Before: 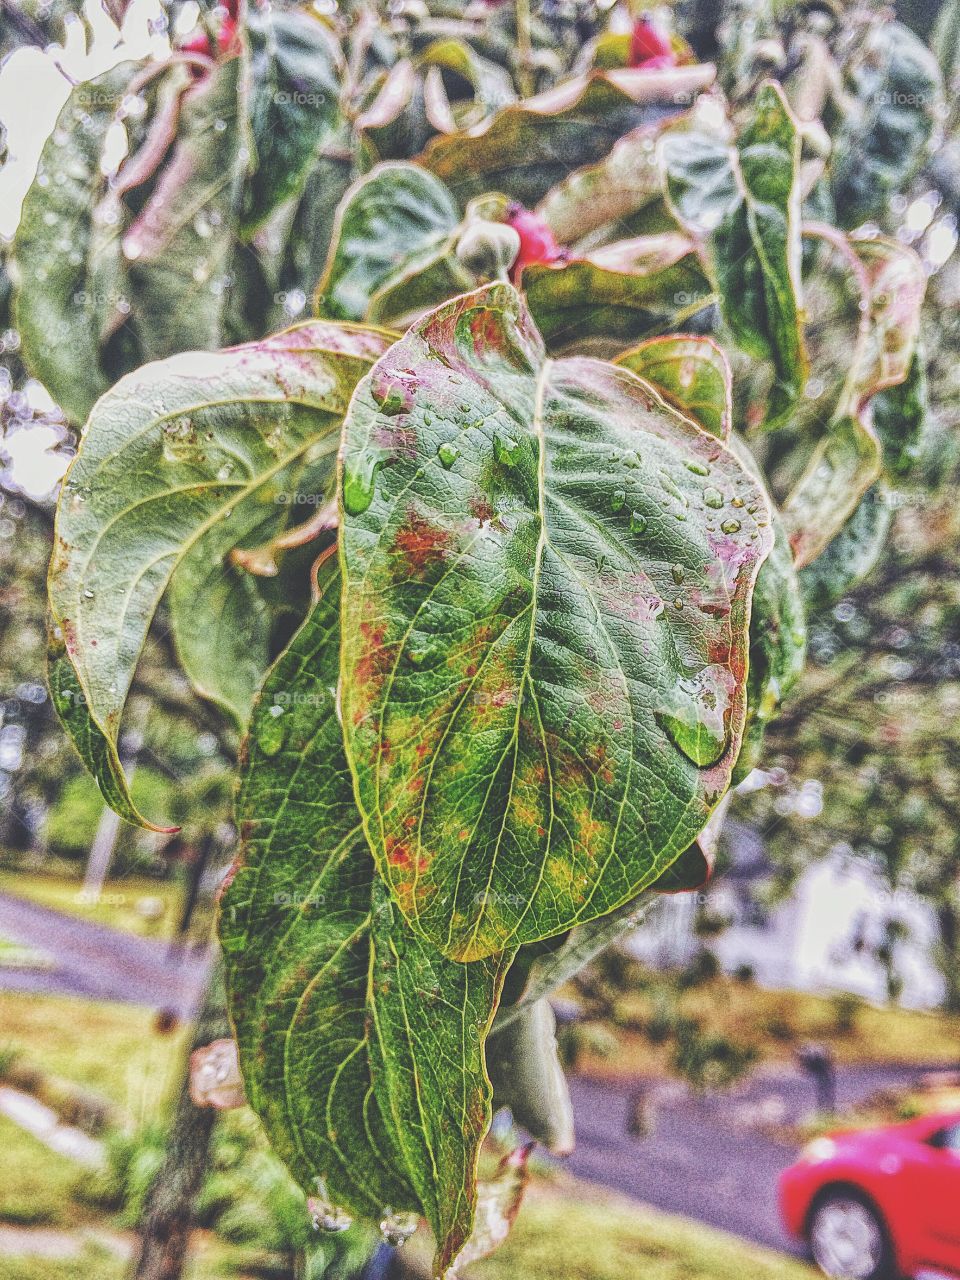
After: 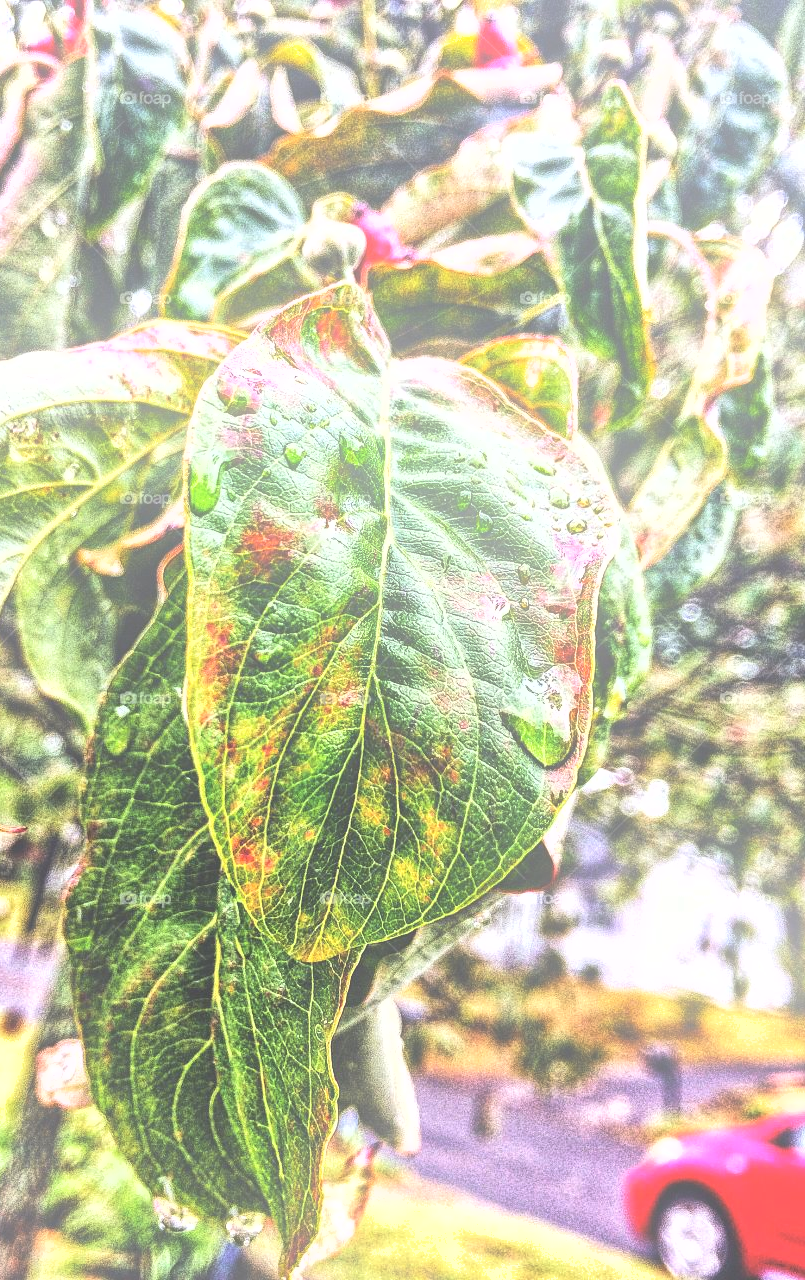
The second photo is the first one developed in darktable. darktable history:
crop: left 16.145%
tone equalizer: -8 EV -1.08 EV, -7 EV -1.01 EV, -6 EV -0.867 EV, -5 EV -0.578 EV, -3 EV 0.578 EV, -2 EV 0.867 EV, -1 EV 1.01 EV, +0 EV 1.08 EV, edges refinement/feathering 500, mask exposure compensation -1.57 EV, preserve details no
bloom: on, module defaults
shadows and highlights: shadows 40, highlights -54, highlights color adjustment 46%, low approximation 0.01, soften with gaussian
